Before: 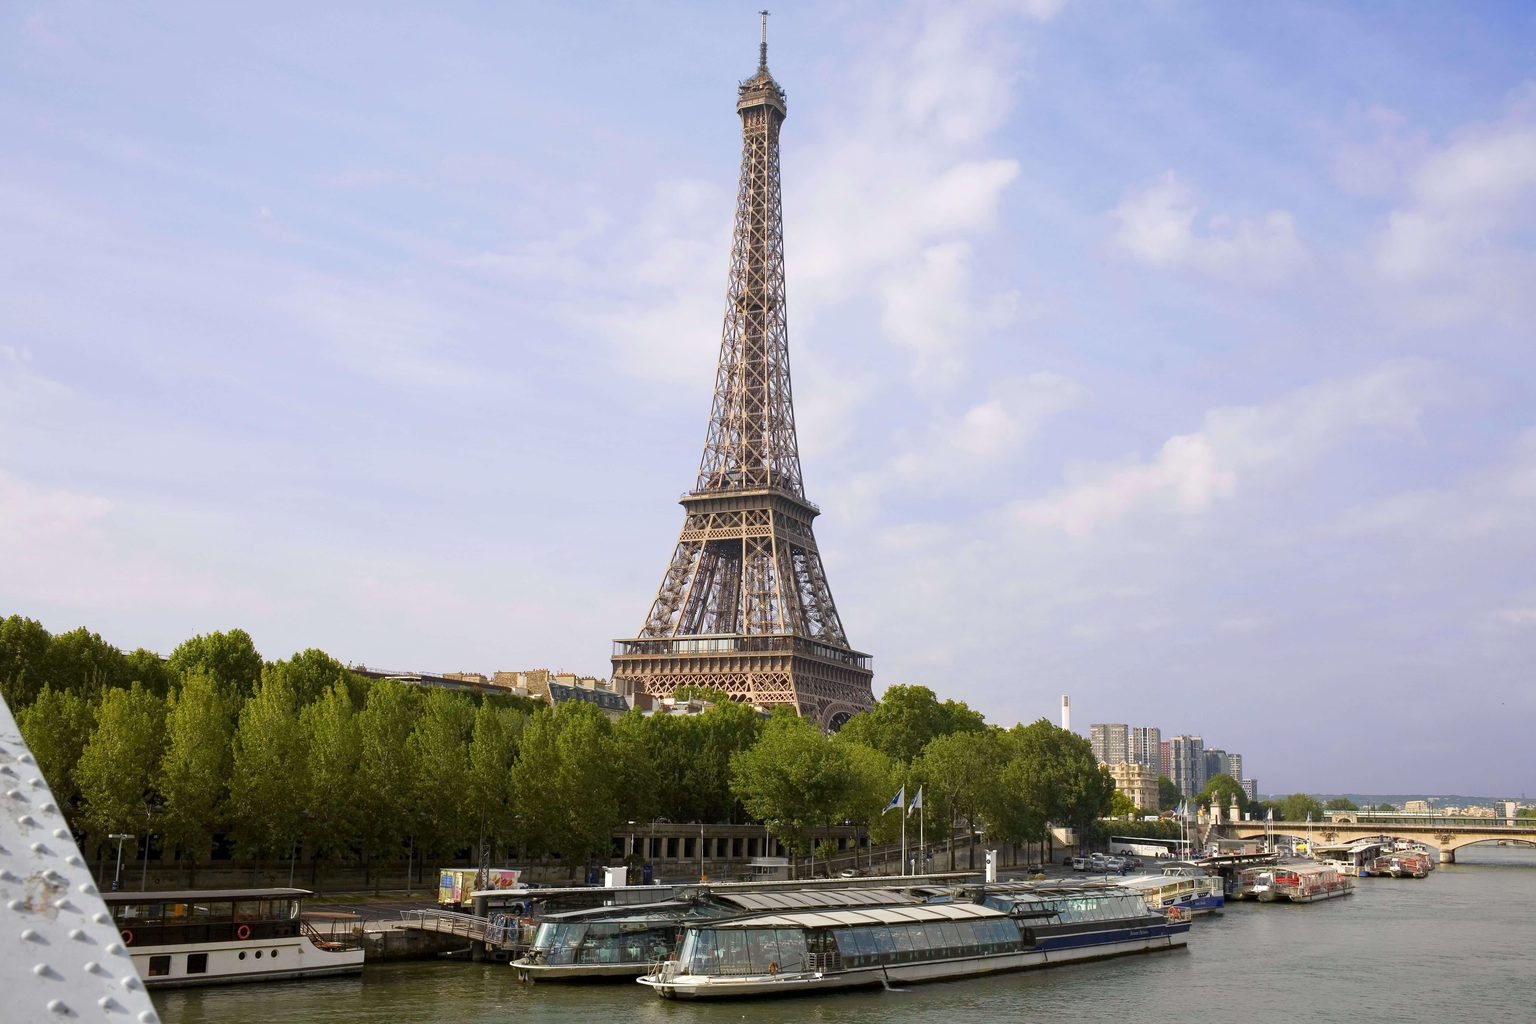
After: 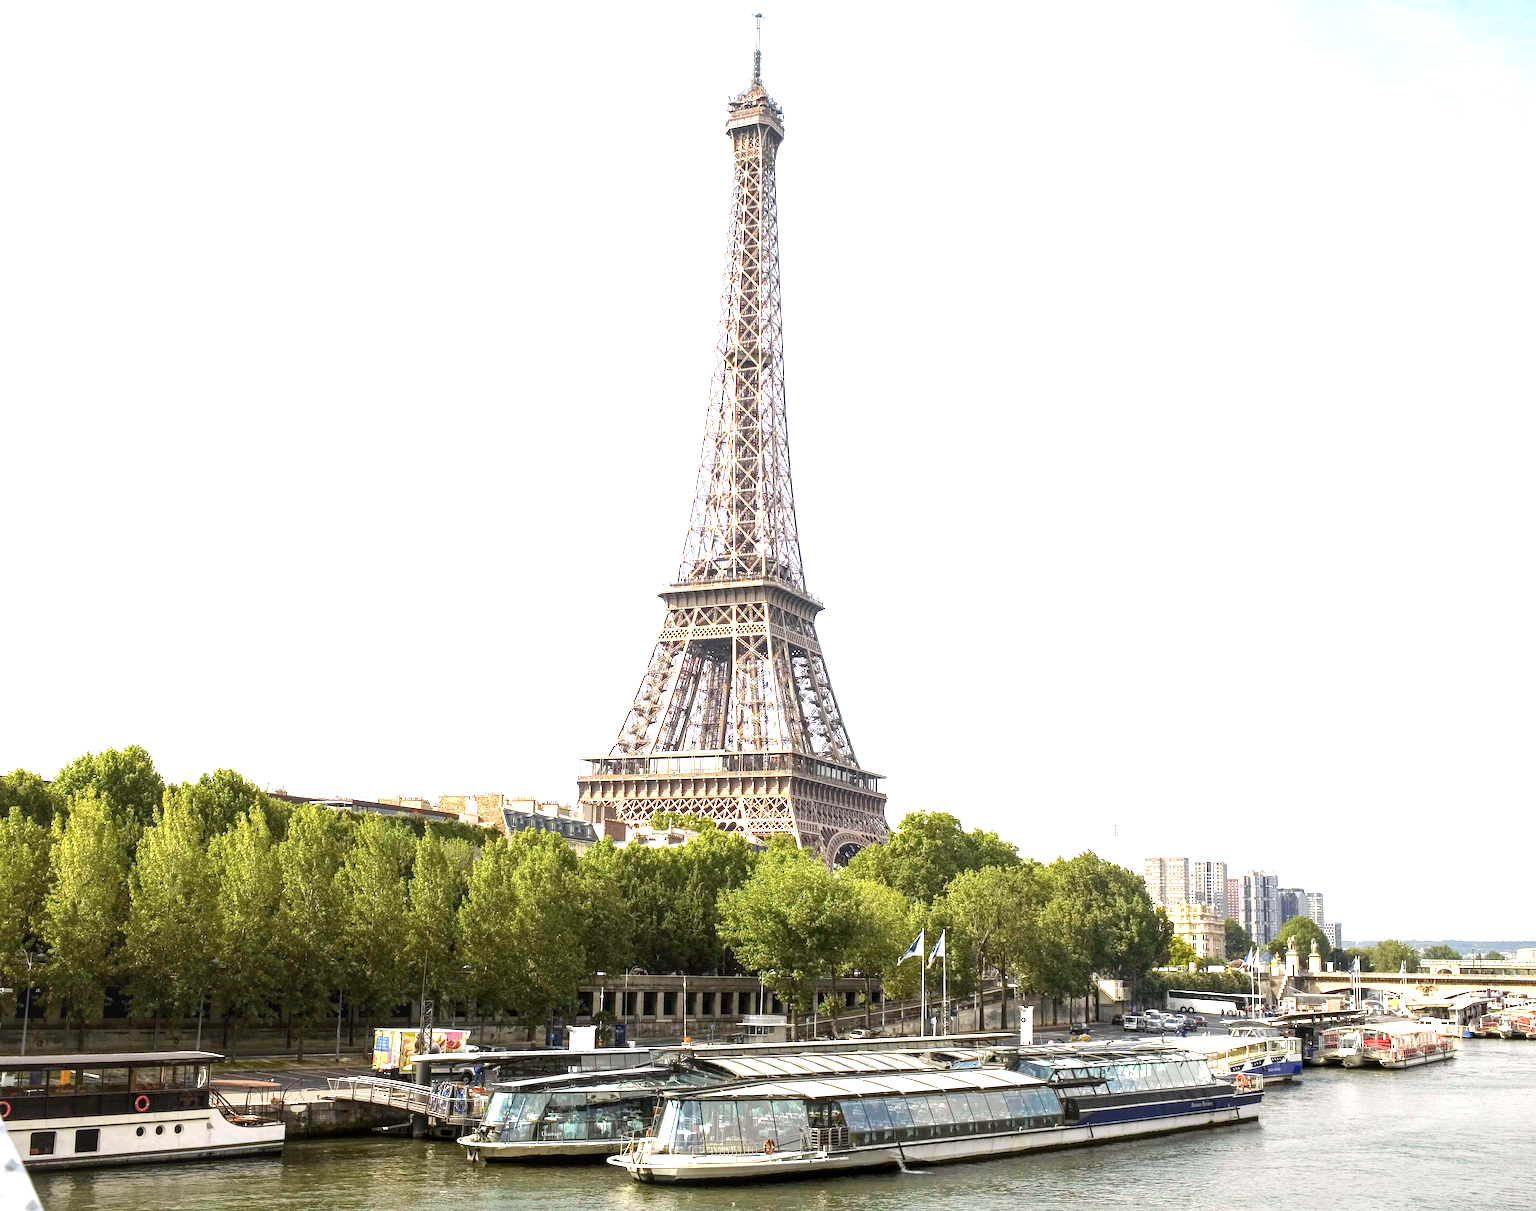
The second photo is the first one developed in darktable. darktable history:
crop: left 8.087%, right 7.411%
local contrast: on, module defaults
contrast brightness saturation: saturation -0.067
exposure: black level correction 0.001, exposure 1.12 EV, compensate highlight preservation false
tone equalizer: -8 EV -0.398 EV, -7 EV -0.373 EV, -6 EV -0.356 EV, -5 EV -0.21 EV, -3 EV 0.24 EV, -2 EV 0.354 EV, -1 EV 0.396 EV, +0 EV 0.431 EV, edges refinement/feathering 500, mask exposure compensation -1.57 EV, preserve details no
